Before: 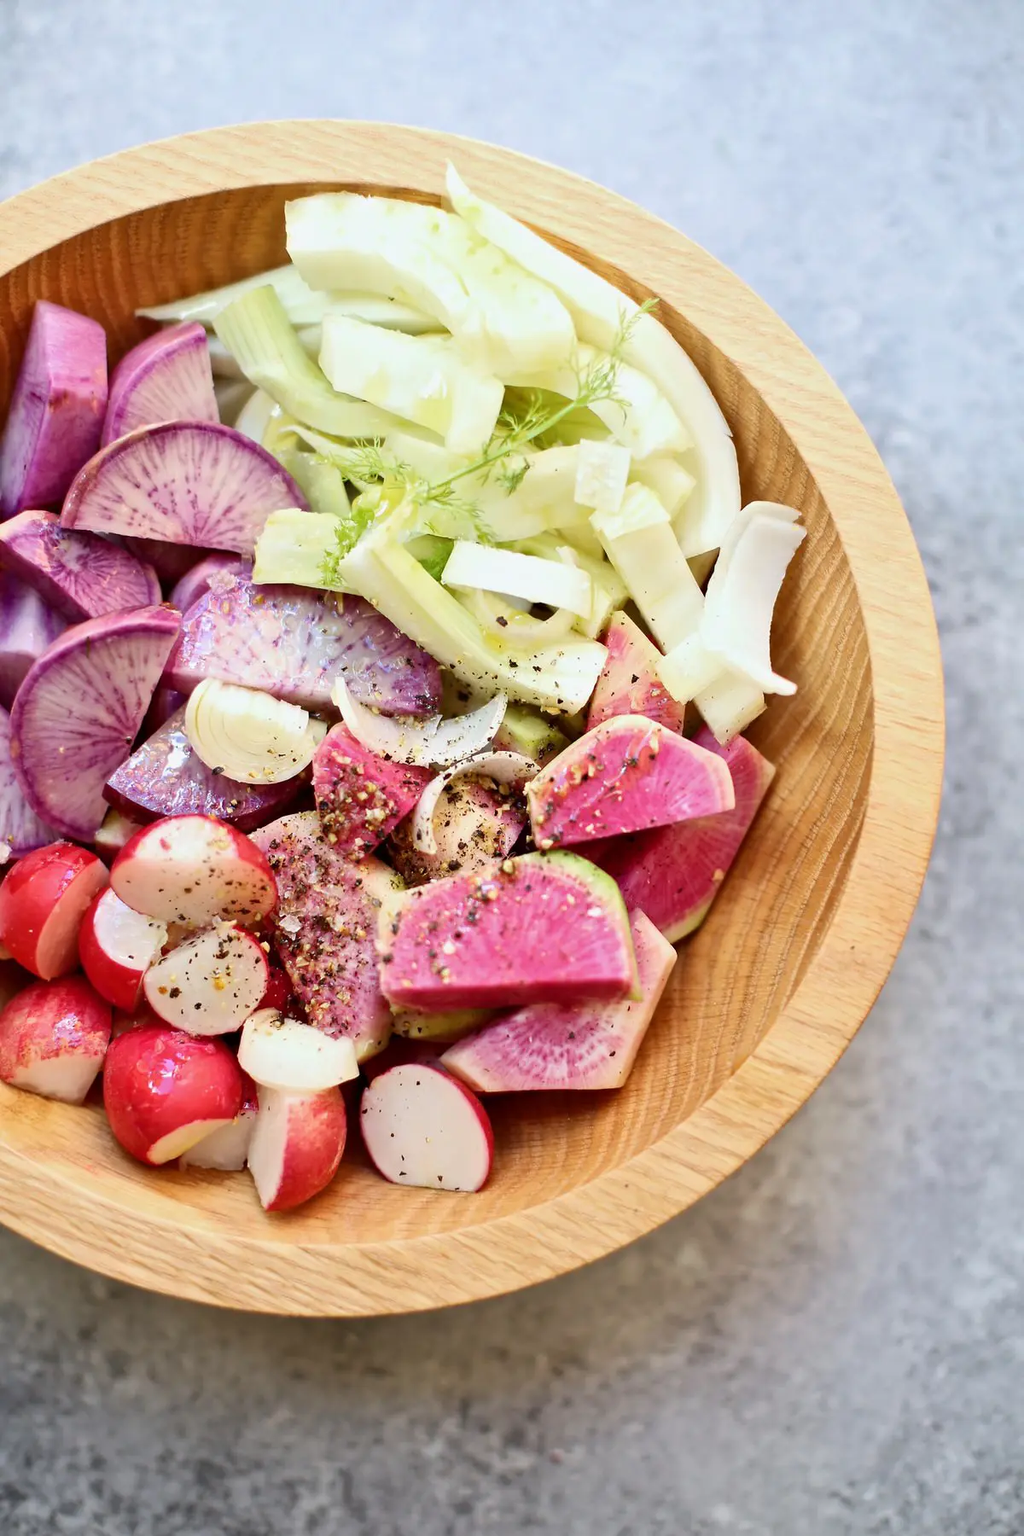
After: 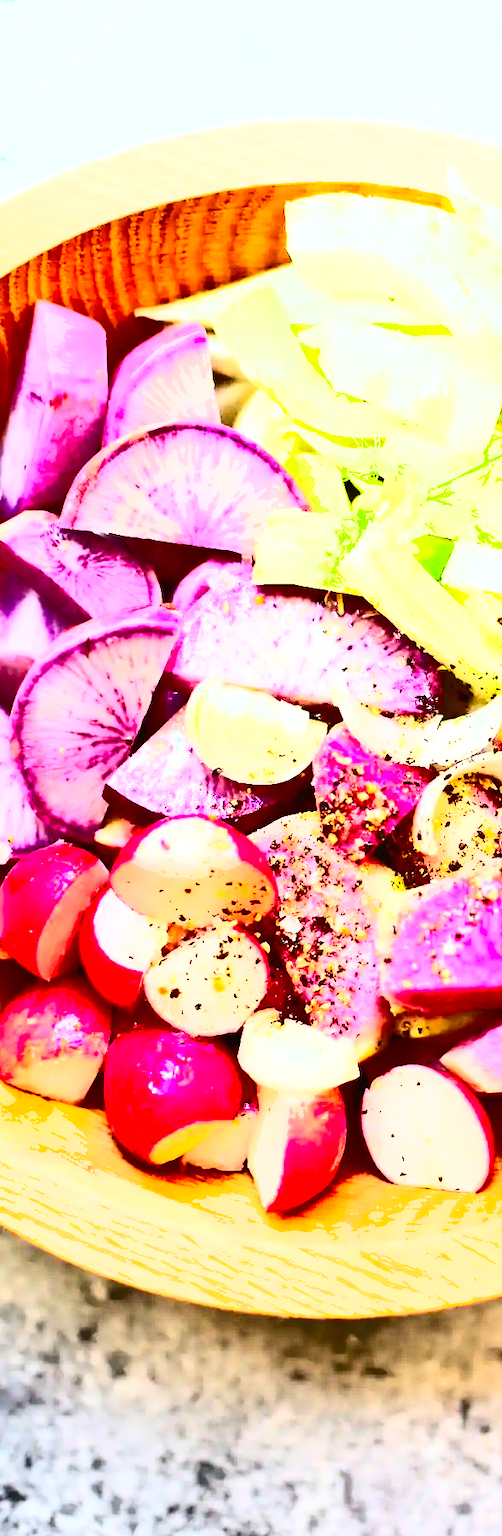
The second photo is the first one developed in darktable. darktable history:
crop and rotate: left 0%, top 0%, right 50.845%
shadows and highlights: white point adjustment 0.05, highlights color adjustment 55.9%, soften with gaussian
contrast brightness saturation: contrast 0.83, brightness 0.59, saturation 0.59
exposure: black level correction 0, exposure 0.95 EV, compensate exposure bias true, compensate highlight preservation false
